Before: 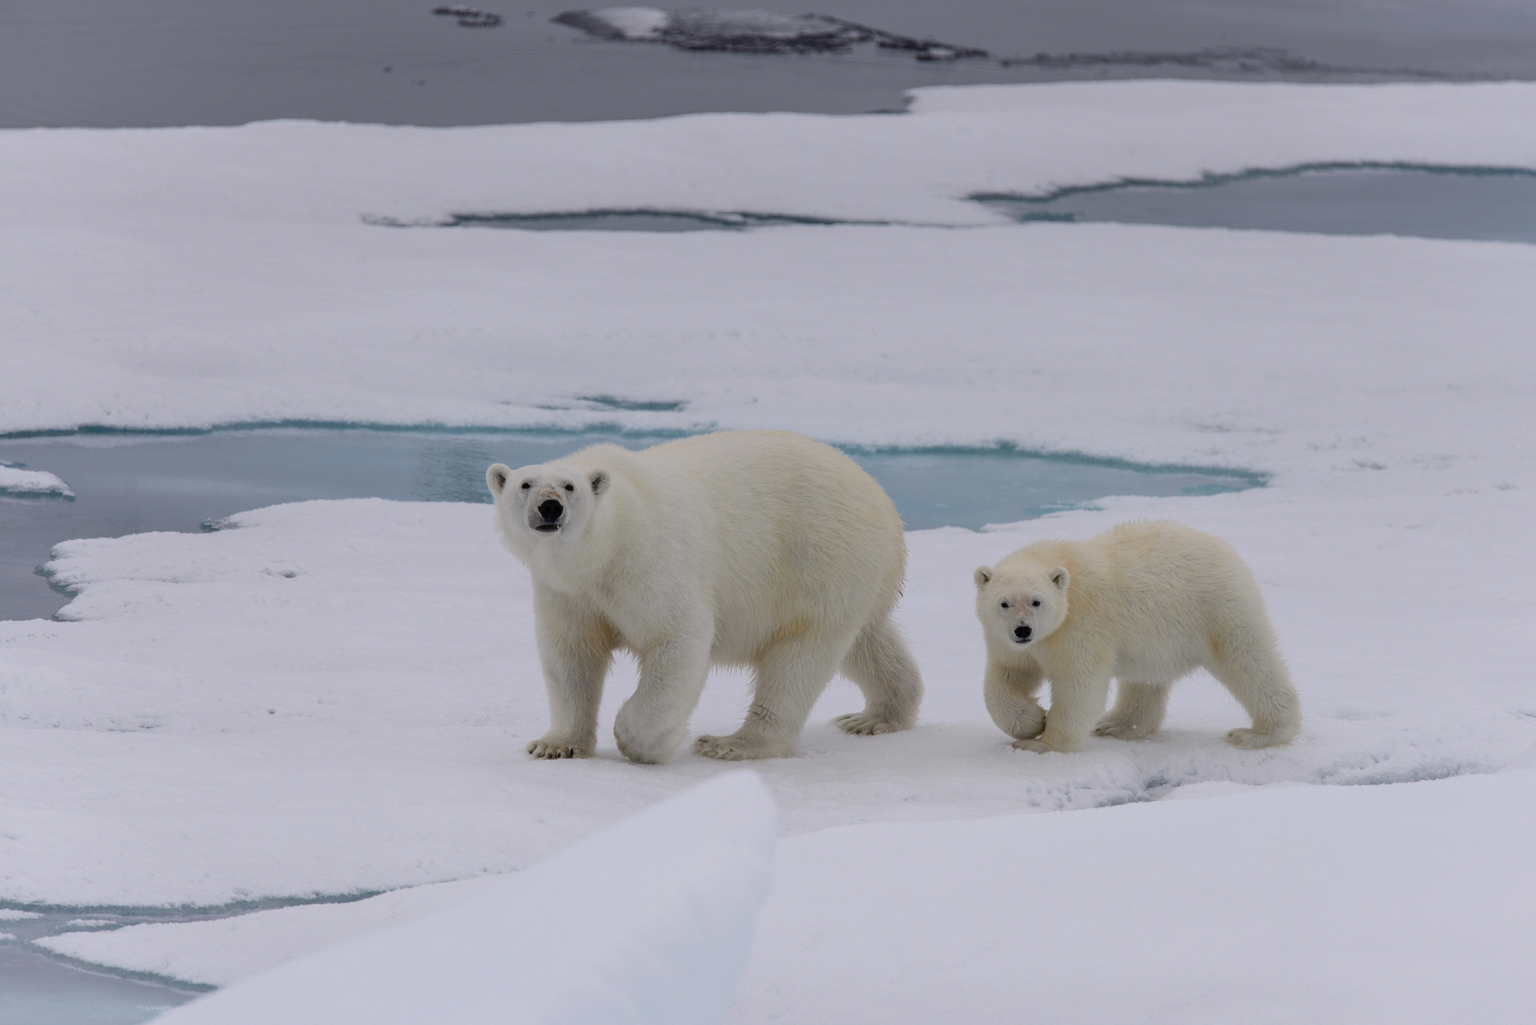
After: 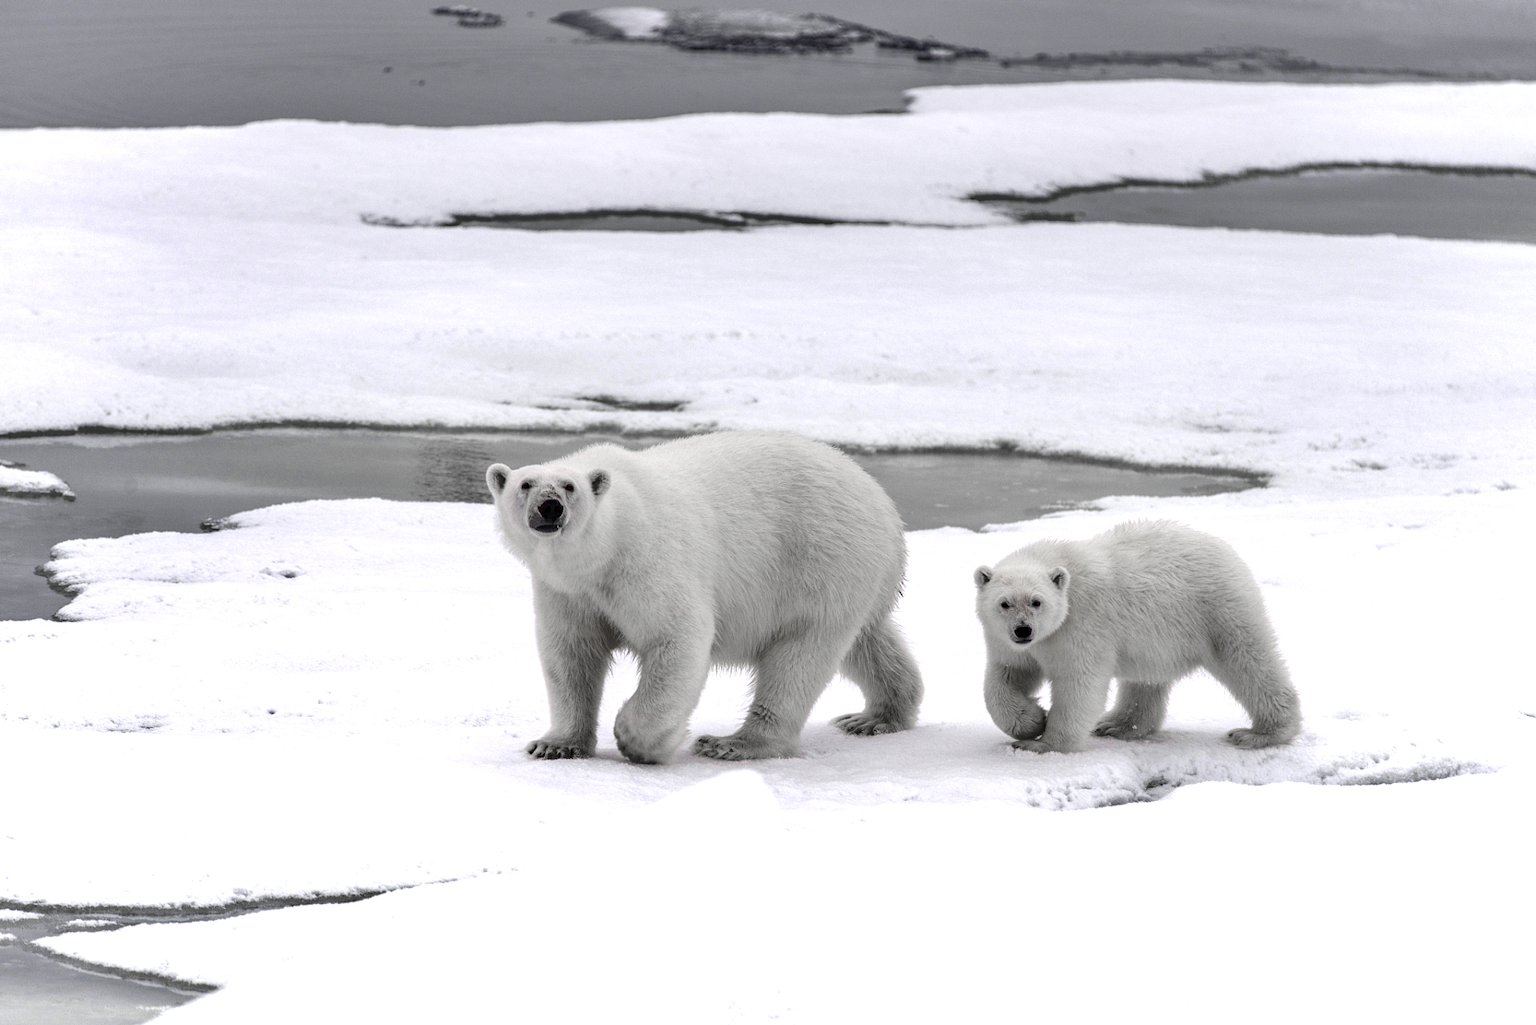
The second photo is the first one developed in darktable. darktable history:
local contrast: on, module defaults
shadows and highlights: soften with gaussian
exposure: black level correction 0.001, exposure 1.035 EV, compensate highlight preservation false
color zones: curves: ch0 [(0, 0.278) (0.143, 0.5) (0.286, 0.5) (0.429, 0.5) (0.571, 0.5) (0.714, 0.5) (0.857, 0.5) (1, 0.5)]; ch1 [(0, 1) (0.143, 0.165) (0.286, 0) (0.429, 0) (0.571, 0) (0.714, 0) (0.857, 0.5) (1, 0.5)]; ch2 [(0, 0.508) (0.143, 0.5) (0.286, 0.5) (0.429, 0.5) (0.571, 0.5) (0.714, 0.5) (0.857, 0.5) (1, 0.5)]
